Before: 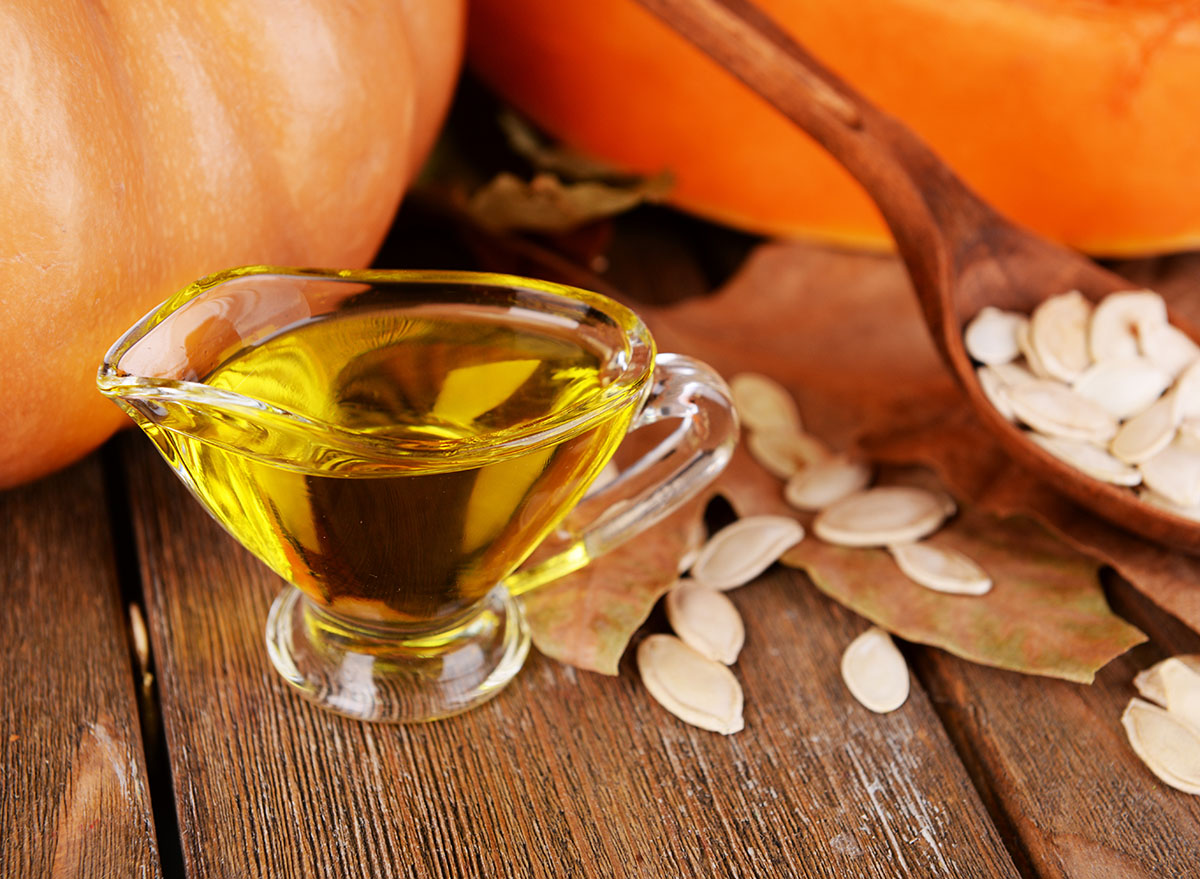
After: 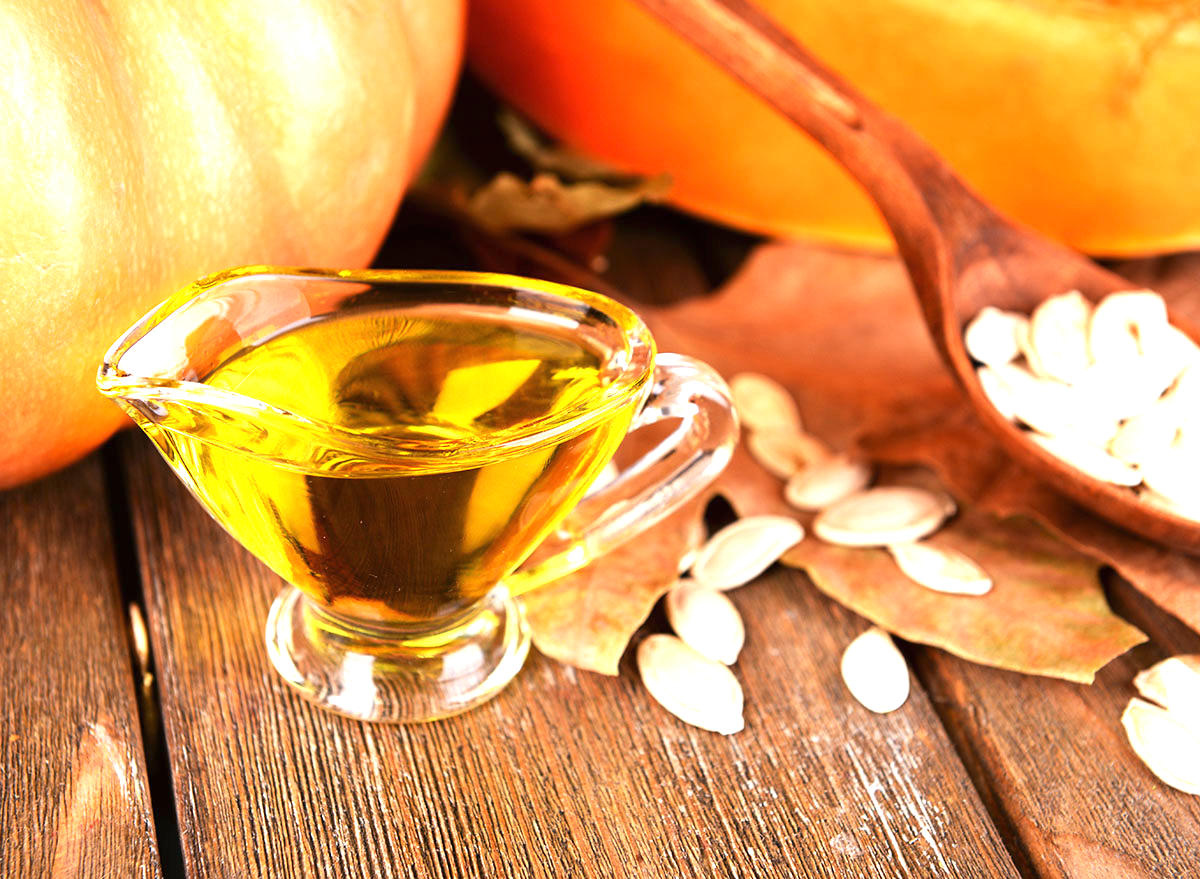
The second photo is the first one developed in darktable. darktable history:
tone equalizer: on, module defaults
exposure: black level correction 0, exposure 1.2 EV, compensate highlight preservation false
